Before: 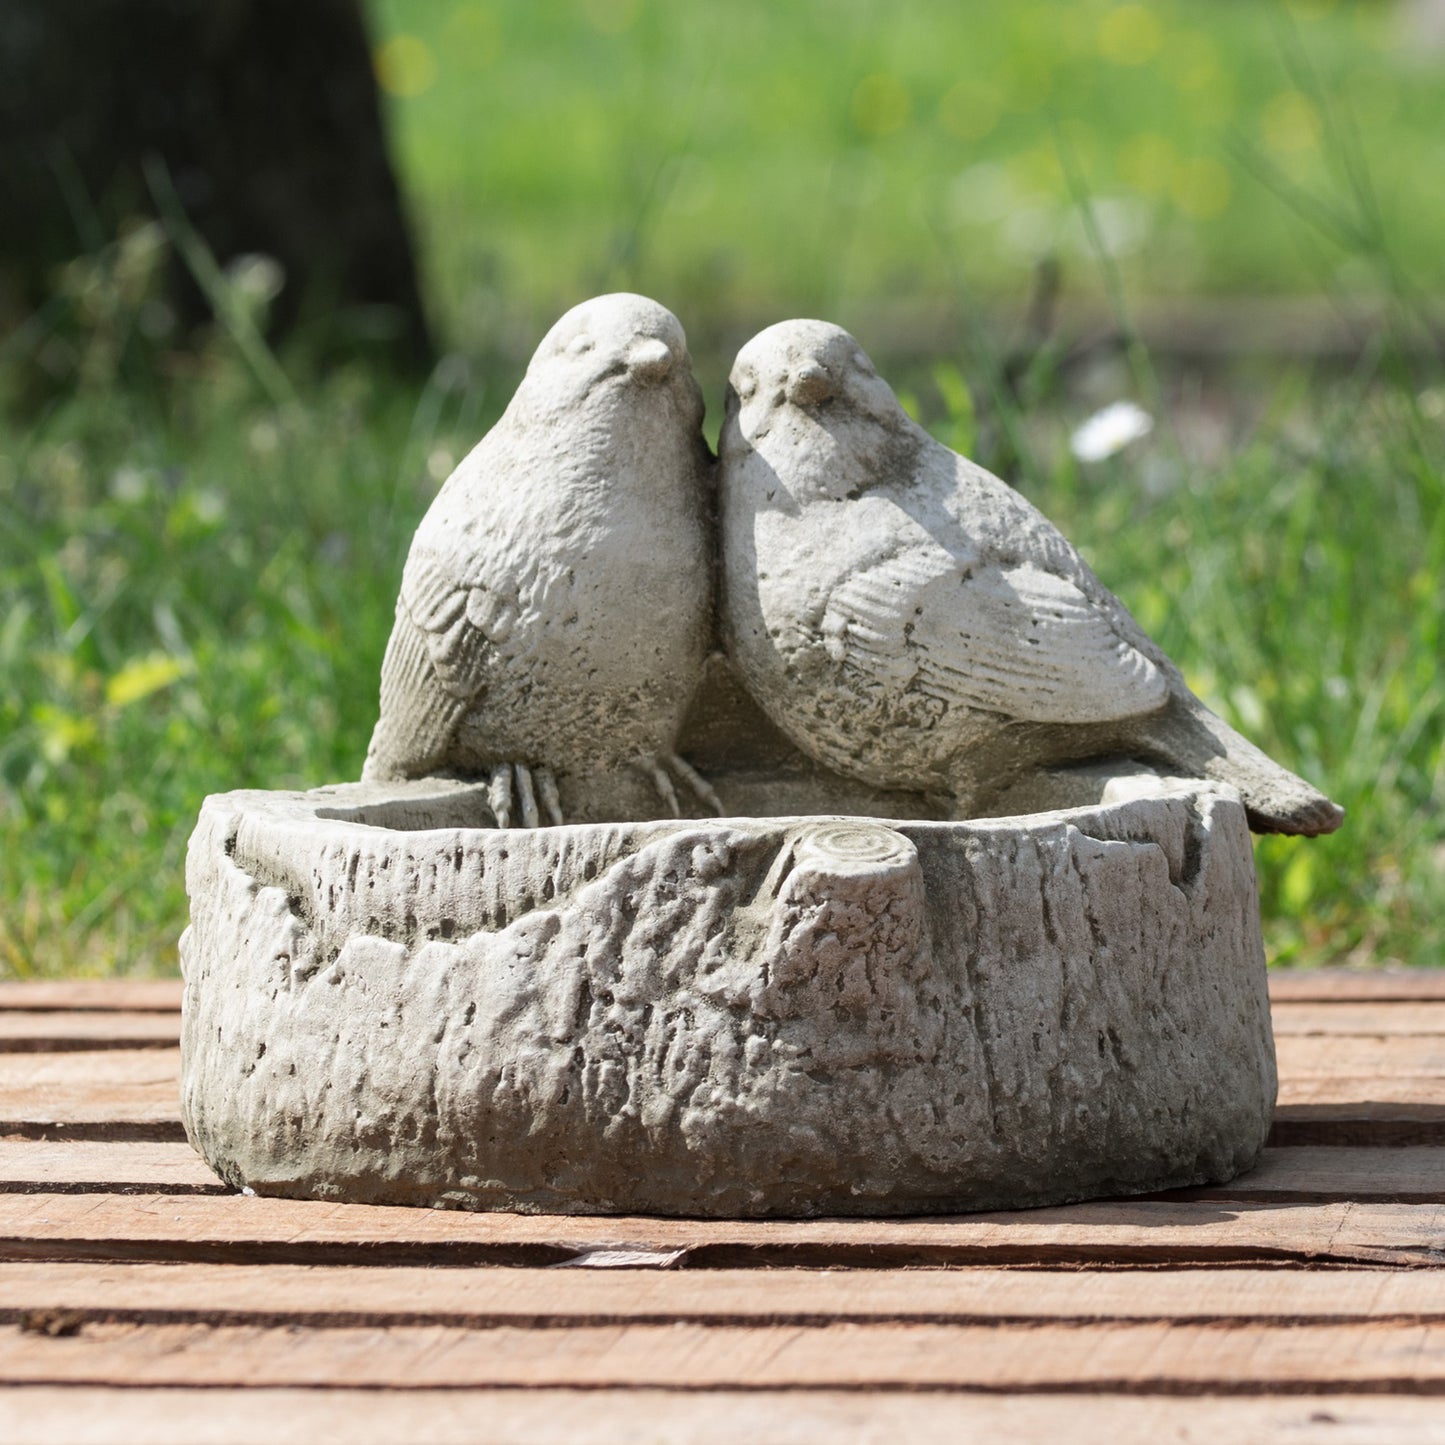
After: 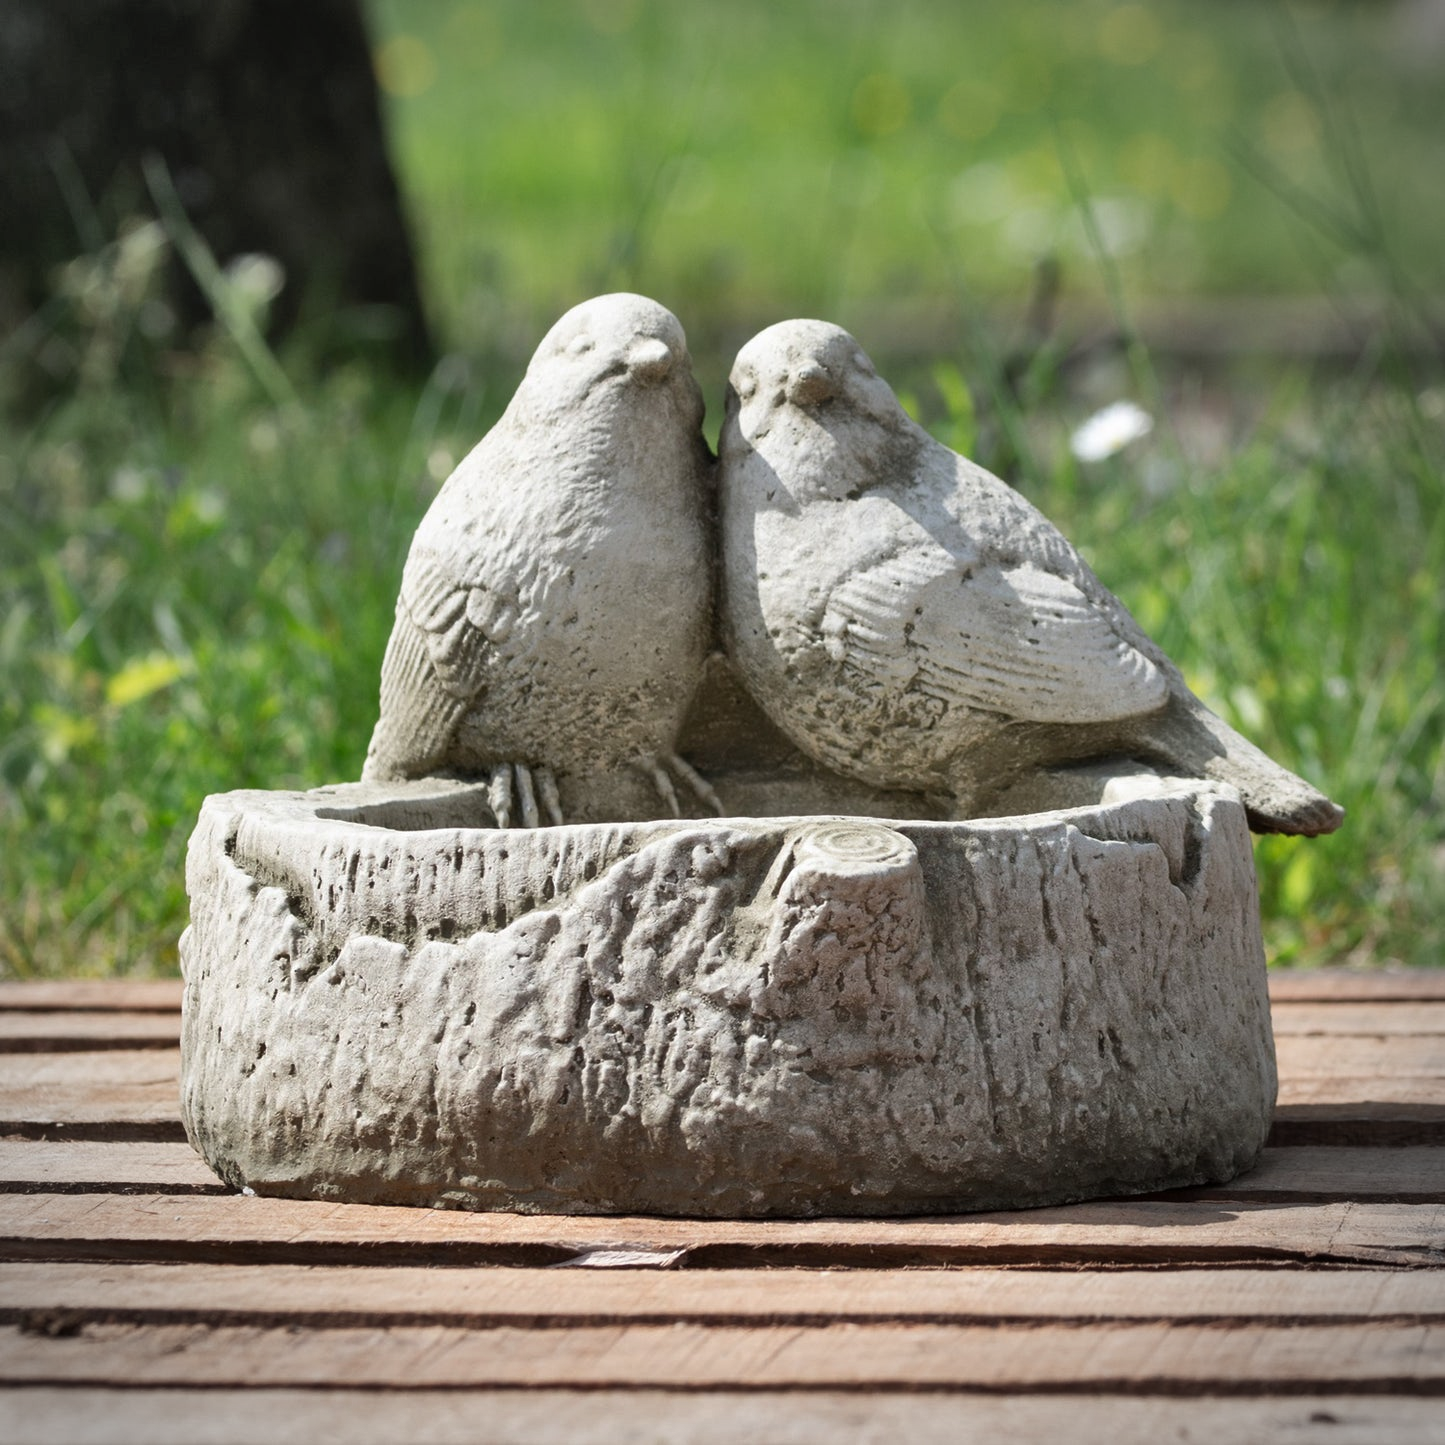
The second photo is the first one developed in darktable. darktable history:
vignetting: automatic ratio true
shadows and highlights: shadows 60, highlights -60.23, soften with gaussian
tone equalizer: on, module defaults
